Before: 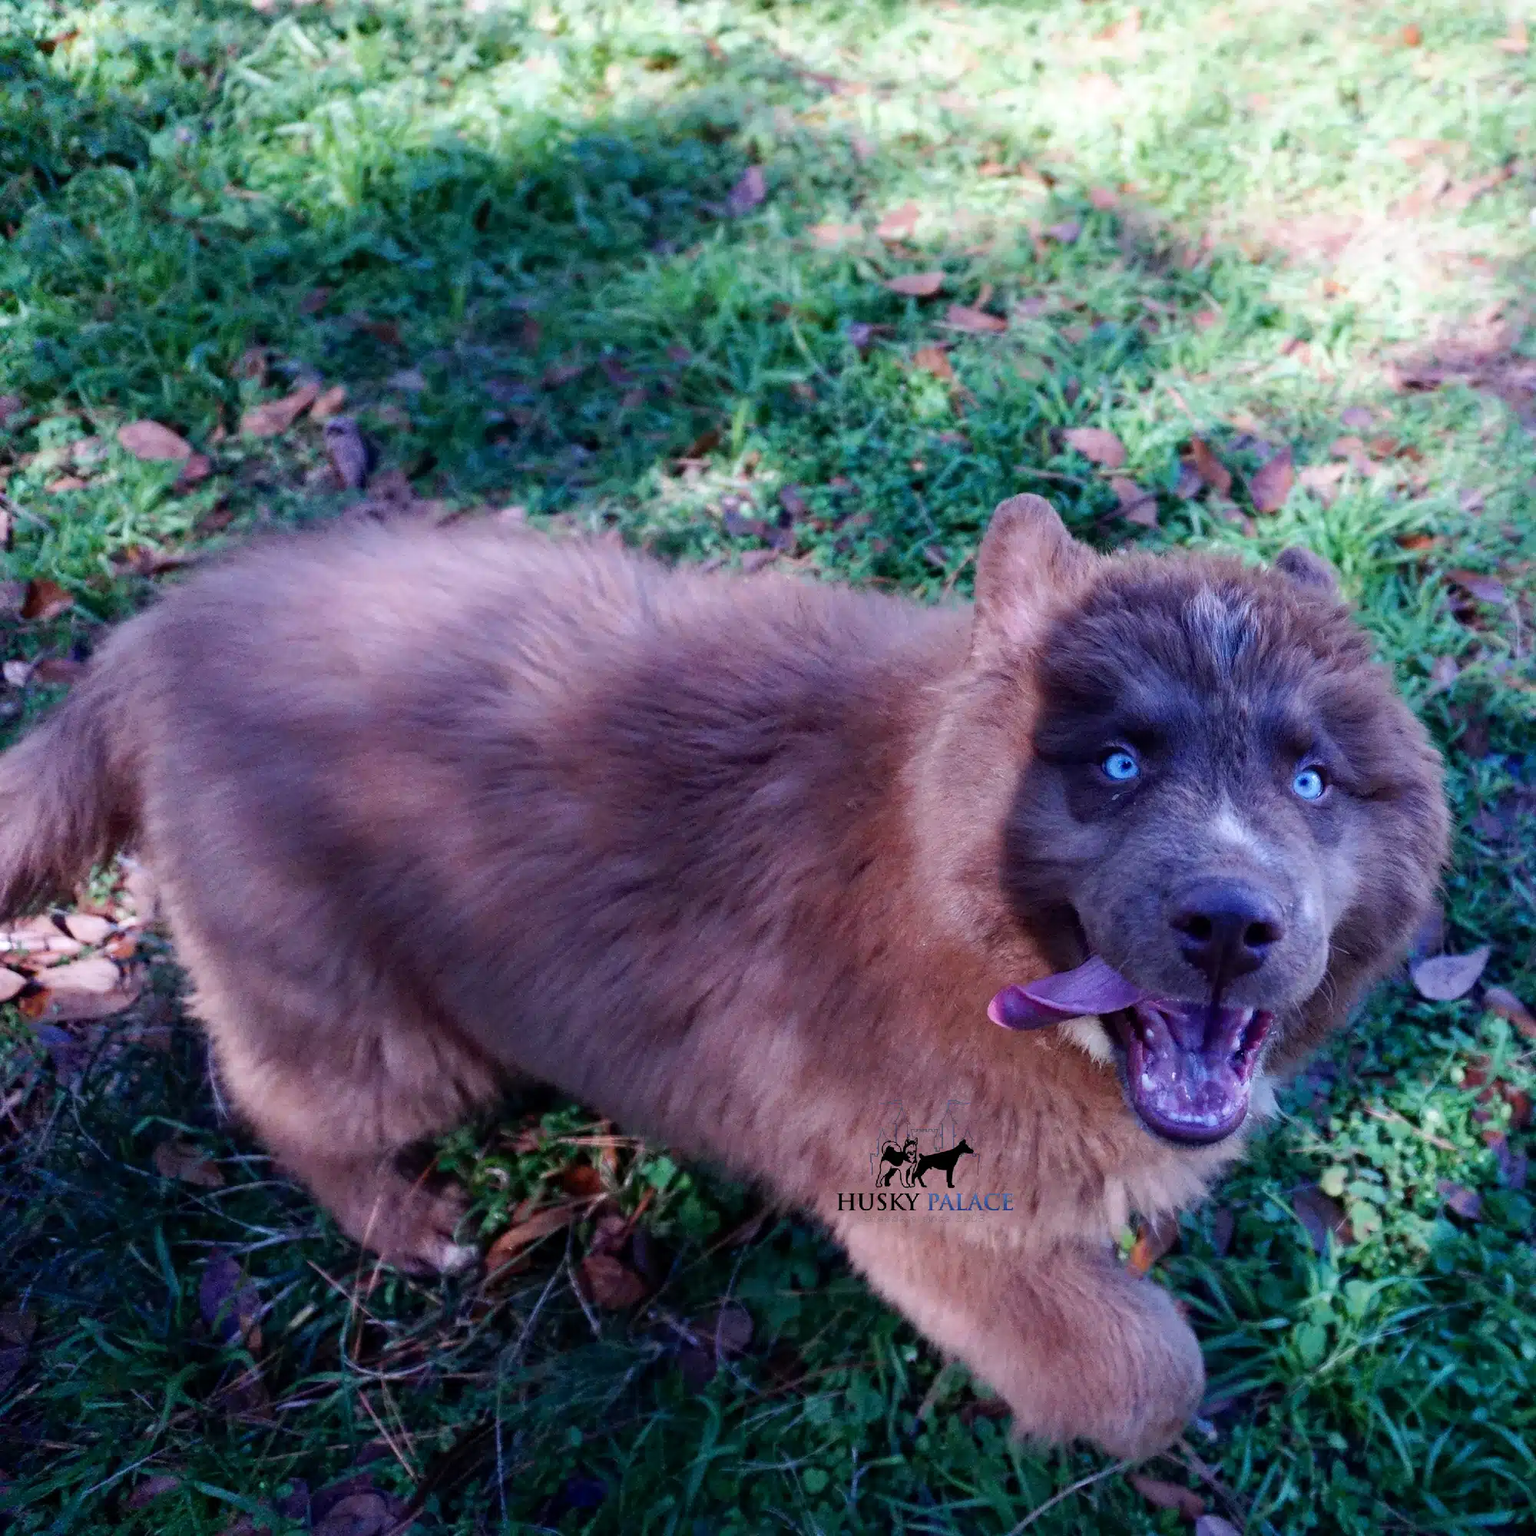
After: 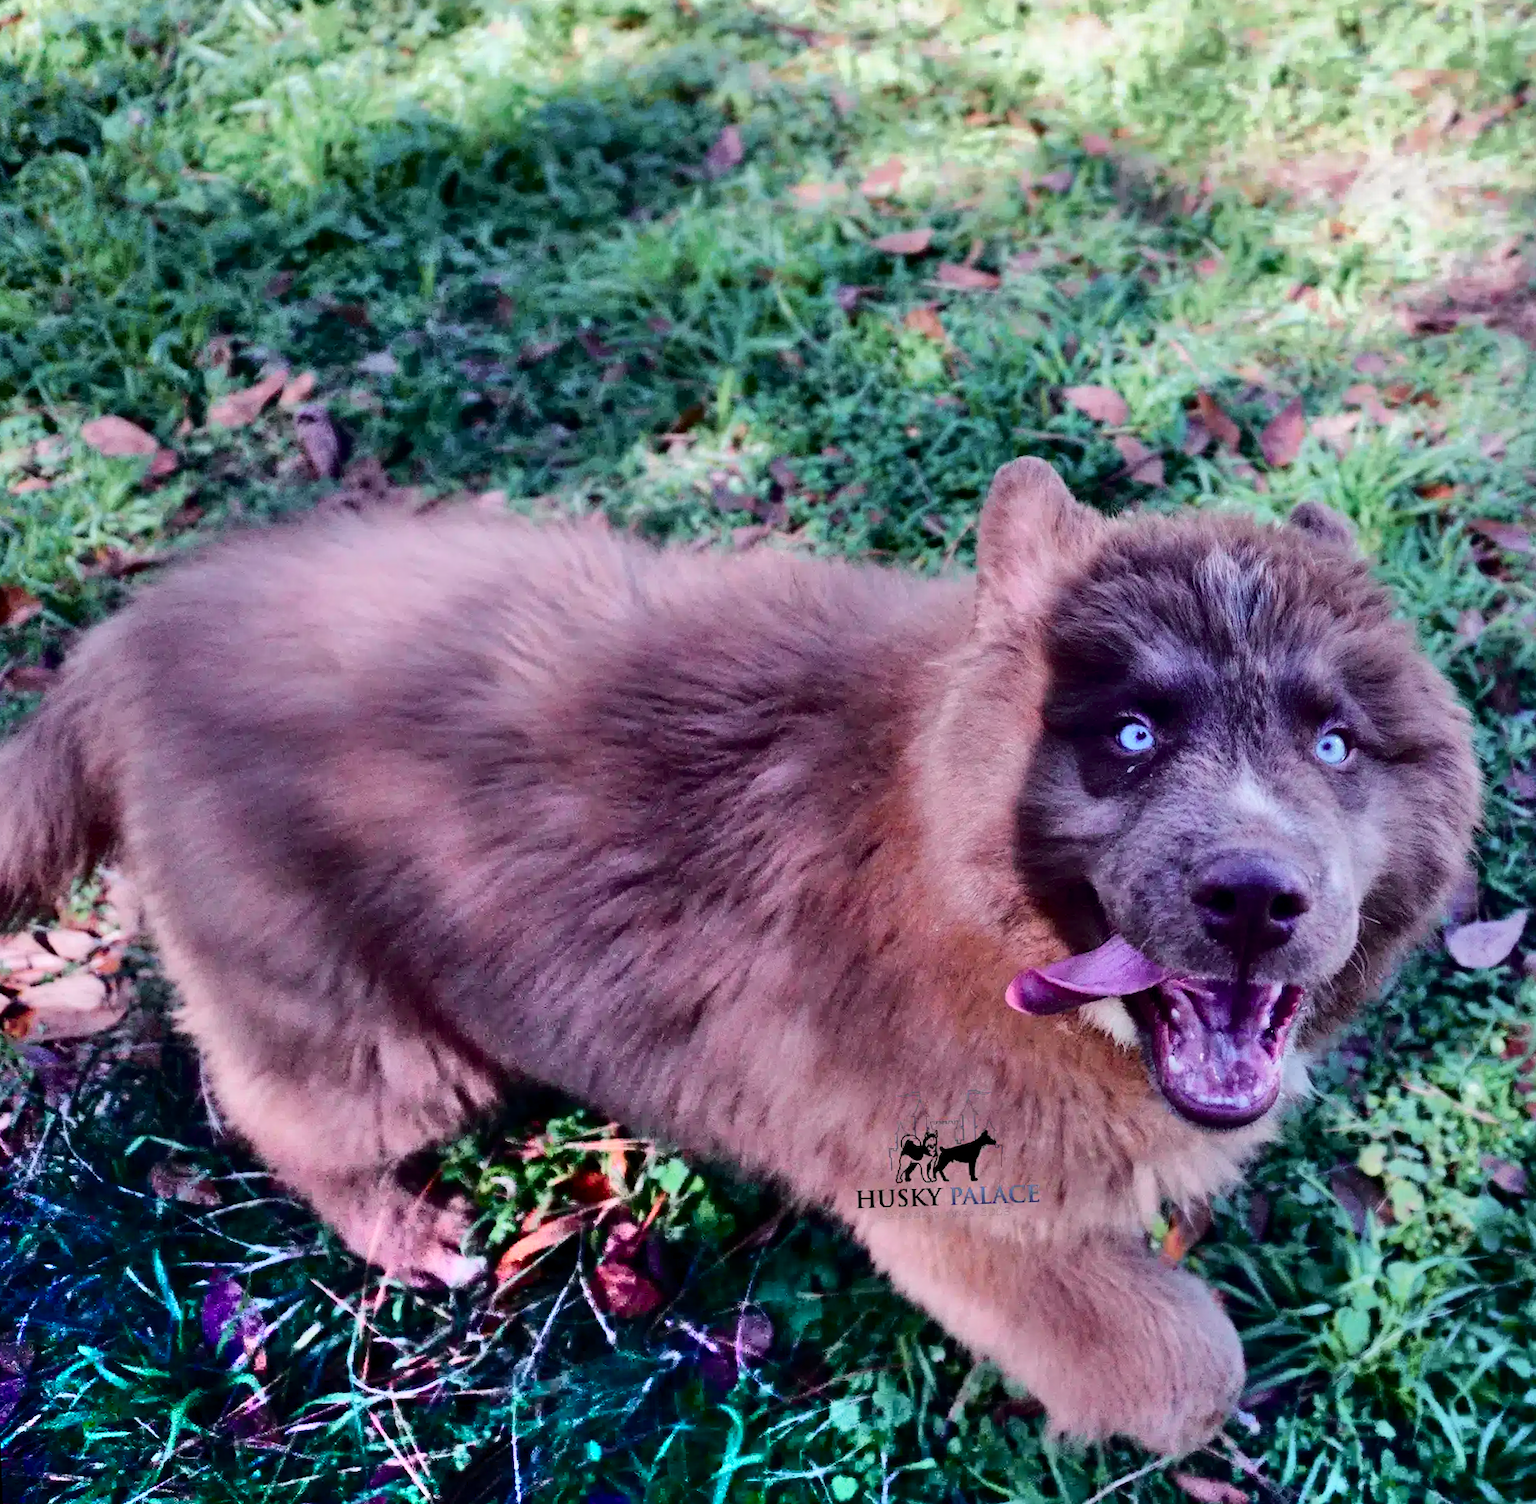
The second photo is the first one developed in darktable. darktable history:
tone equalizer: -7 EV 0.18 EV, -6 EV 0.12 EV, -5 EV 0.08 EV, -4 EV 0.04 EV, -2 EV -0.02 EV, -1 EV -0.04 EV, +0 EV -0.06 EV, luminance estimator HSV value / RGB max
shadows and highlights: shadows 75, highlights -60.85, soften with gaussian
tone curve: curves: ch0 [(0.003, 0) (0.066, 0.017) (0.163, 0.09) (0.264, 0.238) (0.395, 0.421) (0.517, 0.56) (0.688, 0.743) (0.791, 0.814) (1, 1)]; ch1 [(0, 0) (0.164, 0.115) (0.337, 0.332) (0.39, 0.398) (0.464, 0.461) (0.501, 0.5) (0.507, 0.503) (0.534, 0.537) (0.577, 0.59) (0.652, 0.681) (0.733, 0.749) (0.811, 0.796) (1, 1)]; ch2 [(0, 0) (0.337, 0.382) (0.464, 0.476) (0.501, 0.502) (0.527, 0.54) (0.551, 0.565) (0.6, 0.59) (0.687, 0.675) (1, 1)], color space Lab, independent channels, preserve colors none
rotate and perspective: rotation -2.12°, lens shift (vertical) 0.009, lens shift (horizontal) -0.008, automatic cropping original format, crop left 0.036, crop right 0.964, crop top 0.05, crop bottom 0.959
